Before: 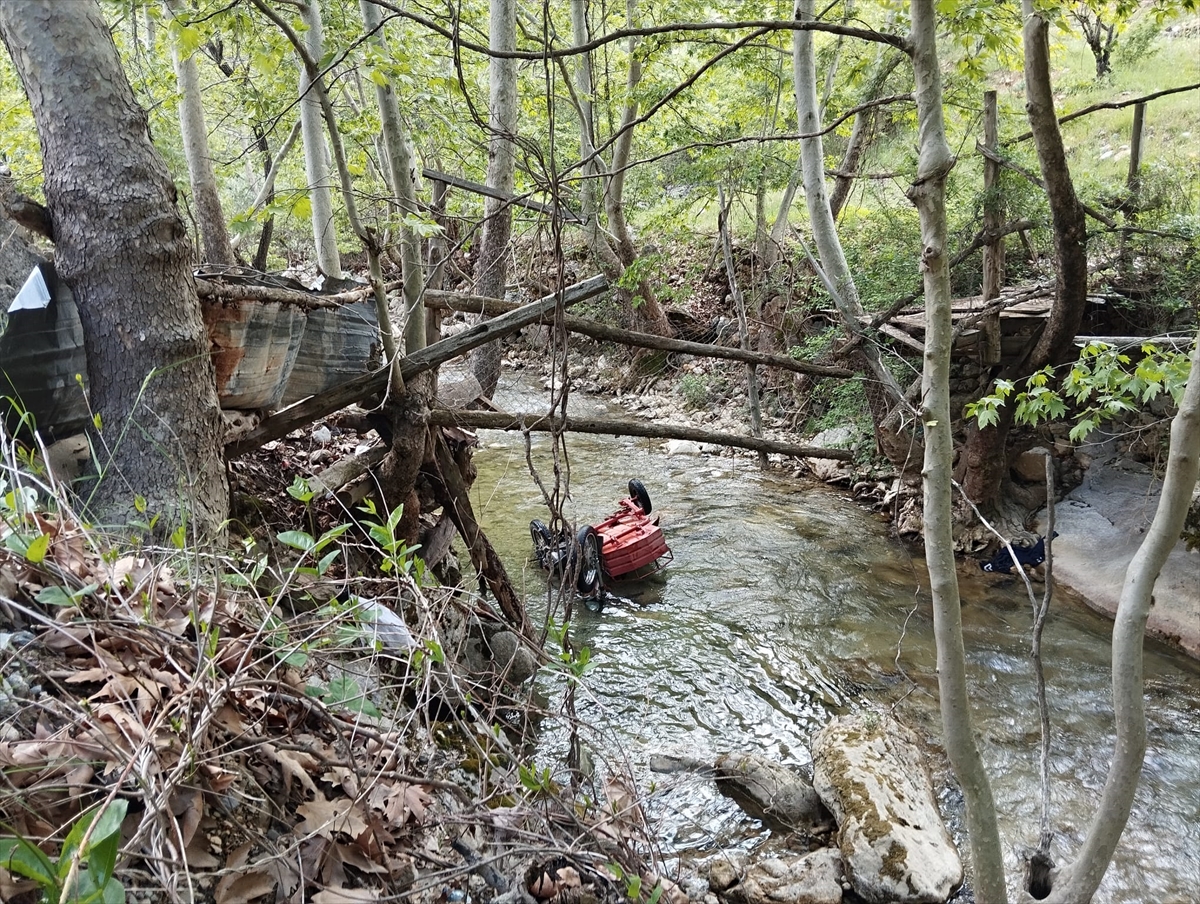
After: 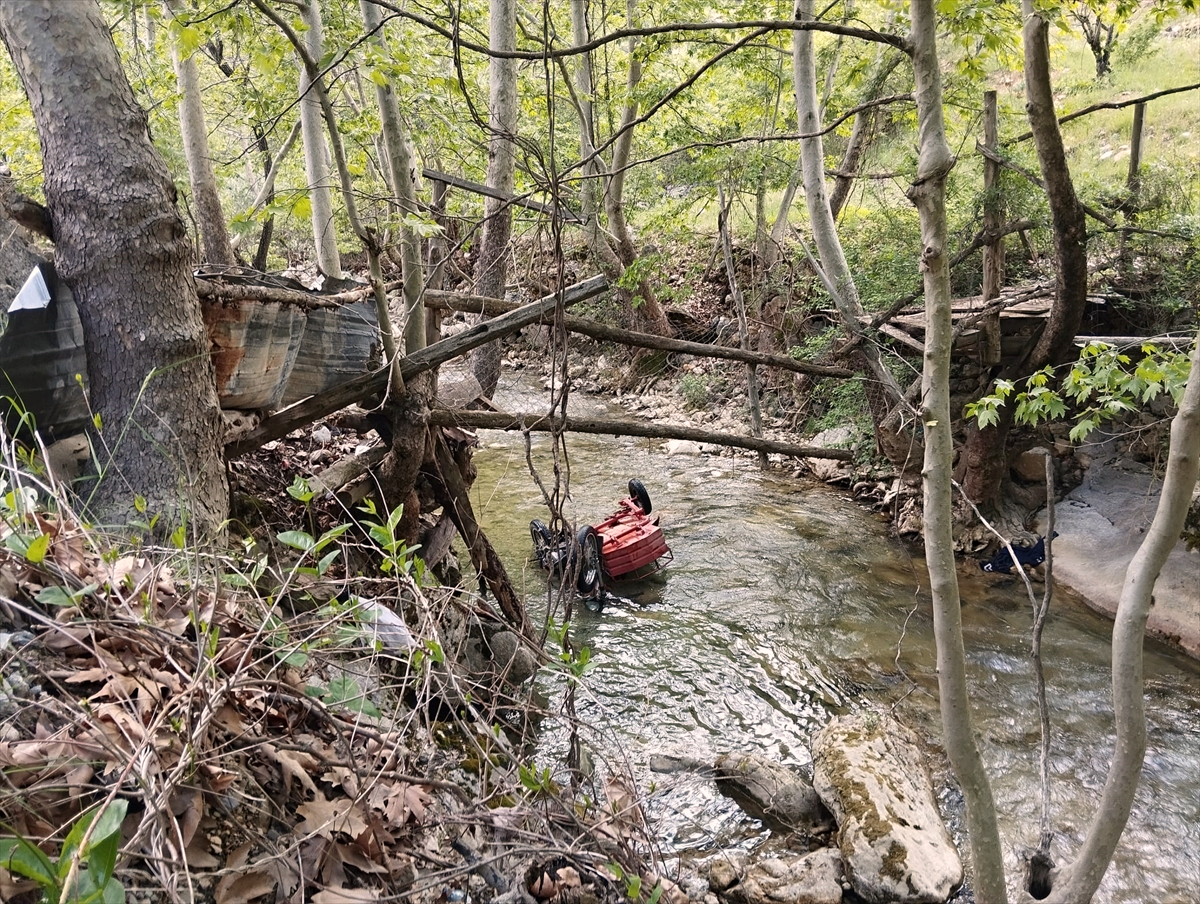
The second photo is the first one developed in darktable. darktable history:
tone equalizer: on, module defaults
color correction: highlights a* 5.81, highlights b* 4.84
